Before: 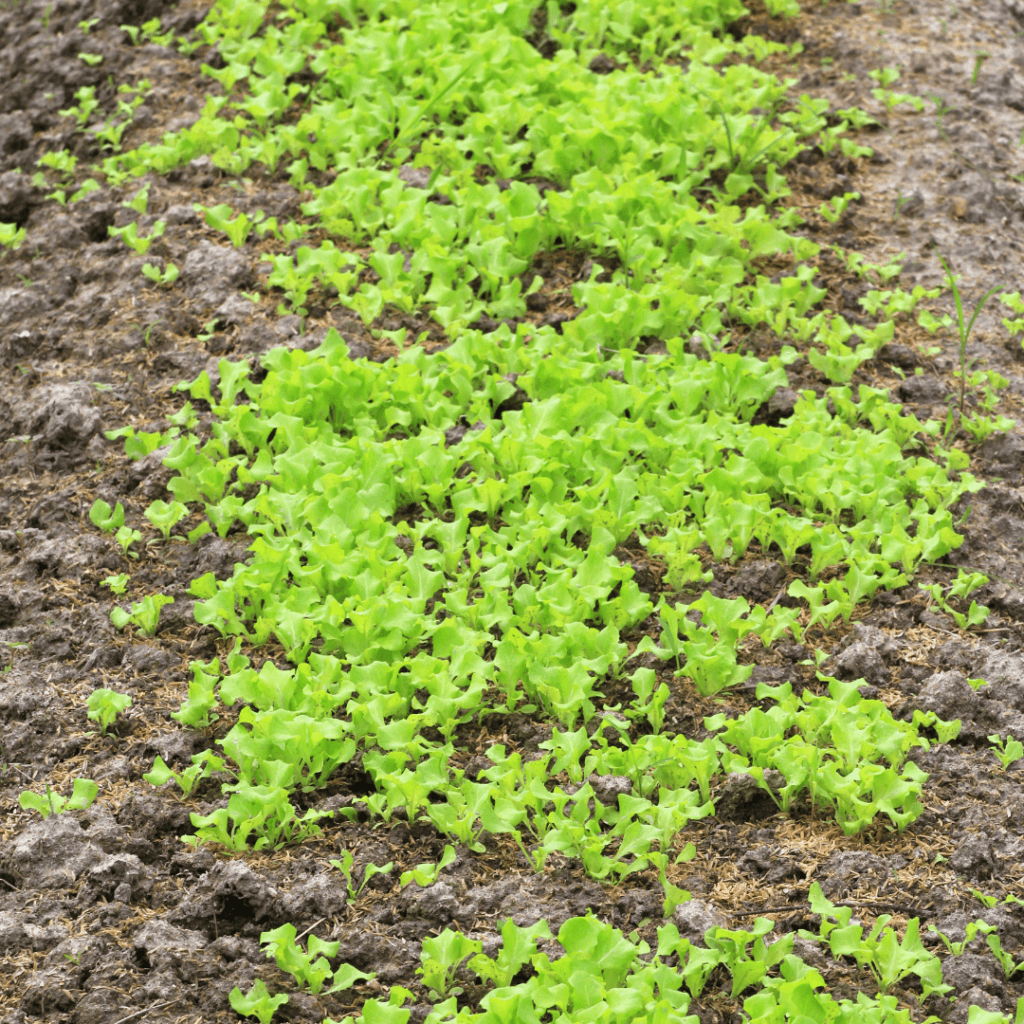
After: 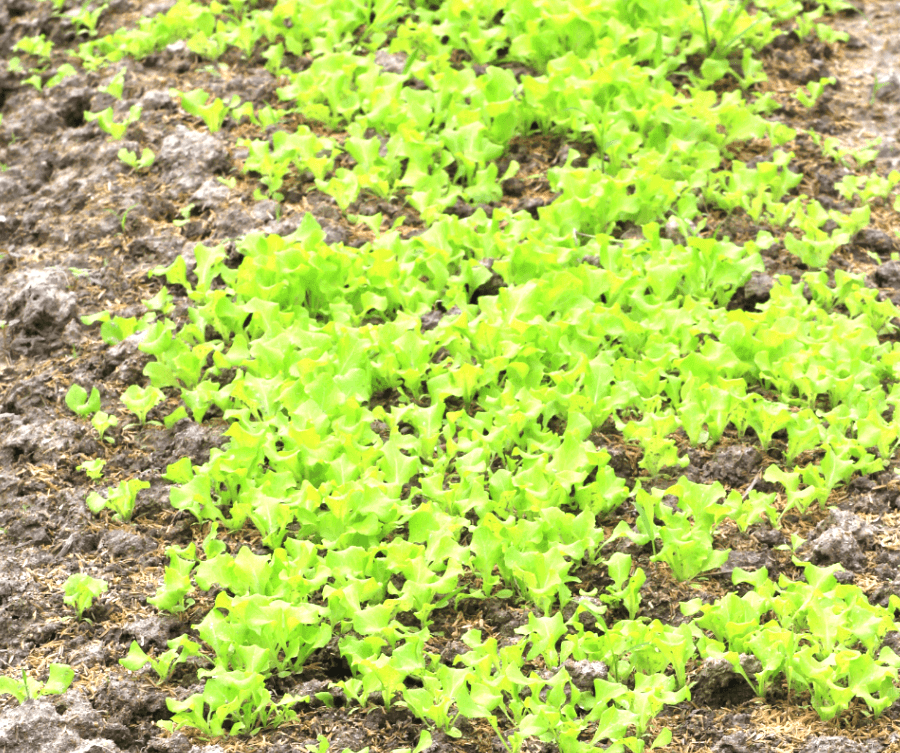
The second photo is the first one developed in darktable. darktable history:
crop and rotate: left 2.425%, top 11.305%, right 9.6%, bottom 15.08%
exposure: exposure 0.74 EV, compensate highlight preservation false
